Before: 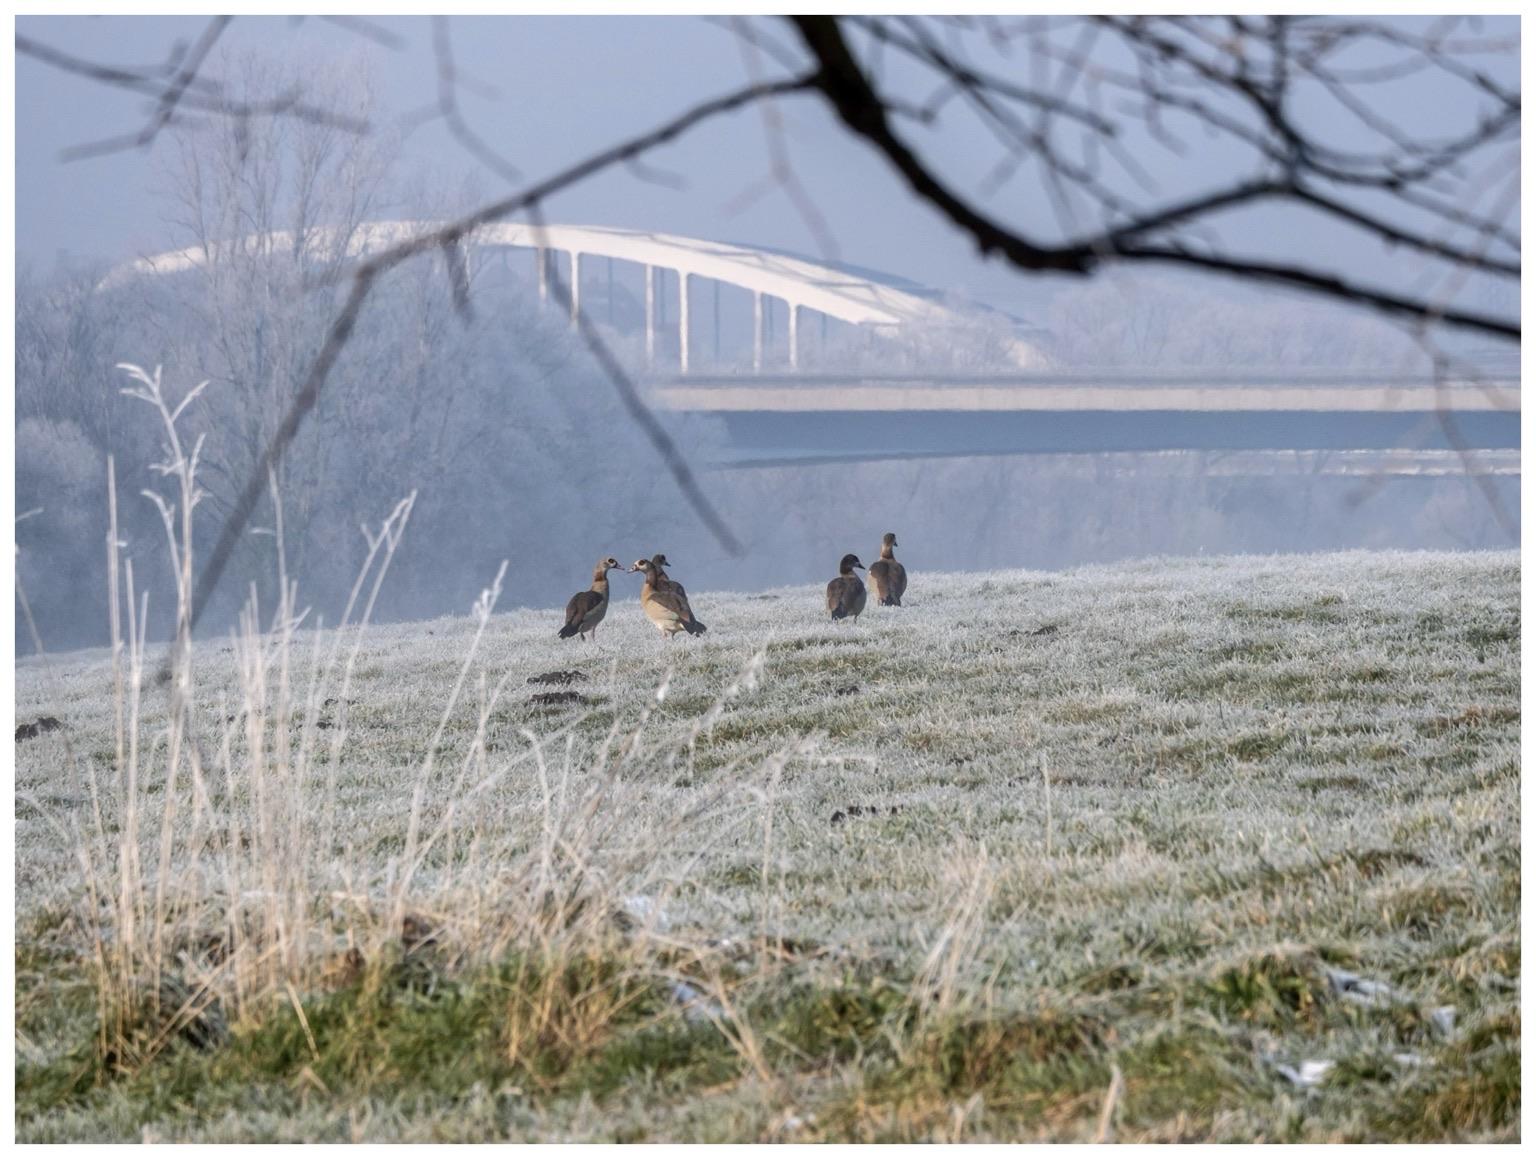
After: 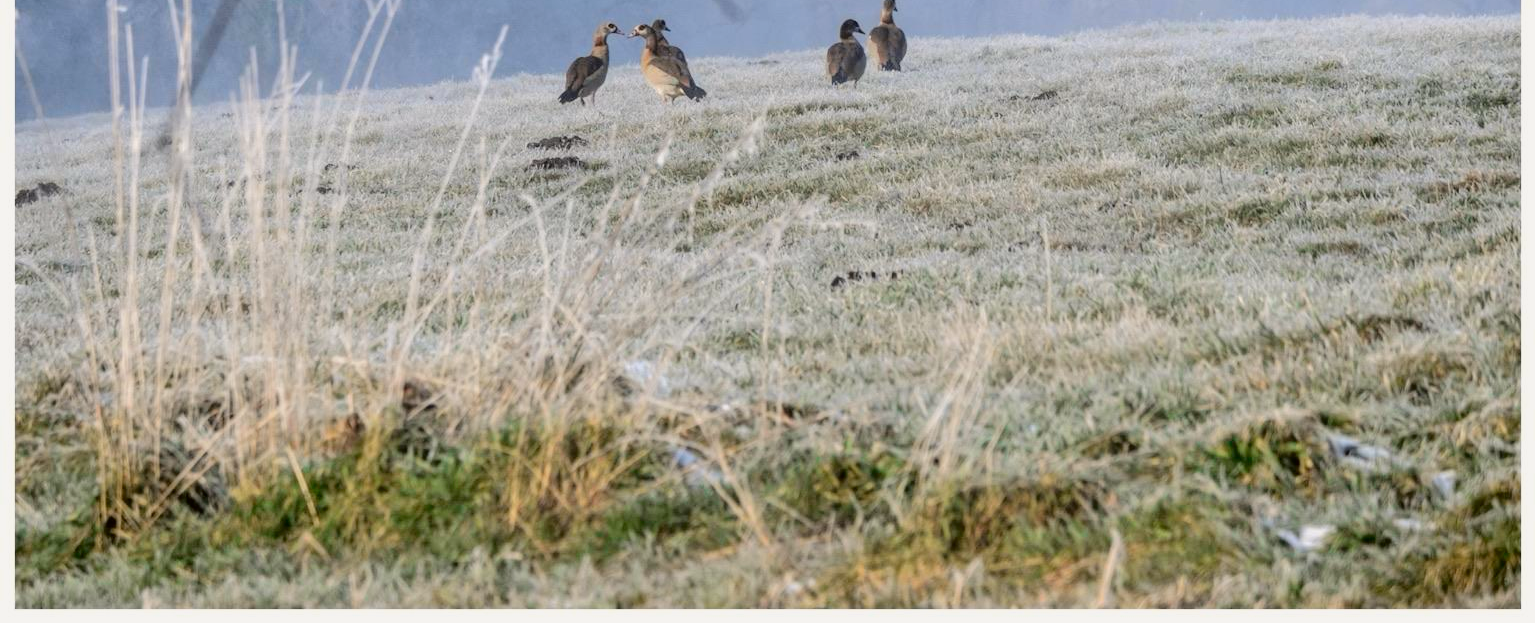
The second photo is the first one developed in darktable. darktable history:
crop and rotate: top 46.237%
rotate and perspective: crop left 0, crop top 0
tone curve: curves: ch0 [(0, 0) (0.068, 0.031) (0.175, 0.139) (0.32, 0.345) (0.495, 0.544) (0.748, 0.762) (0.993, 0.954)]; ch1 [(0, 0) (0.294, 0.184) (0.34, 0.303) (0.371, 0.344) (0.441, 0.408) (0.477, 0.474) (0.499, 0.5) (0.529, 0.523) (0.677, 0.762) (1, 1)]; ch2 [(0, 0) (0.431, 0.419) (0.495, 0.502) (0.524, 0.534) (0.557, 0.56) (0.634, 0.654) (0.728, 0.722) (1, 1)], color space Lab, independent channels, preserve colors none
